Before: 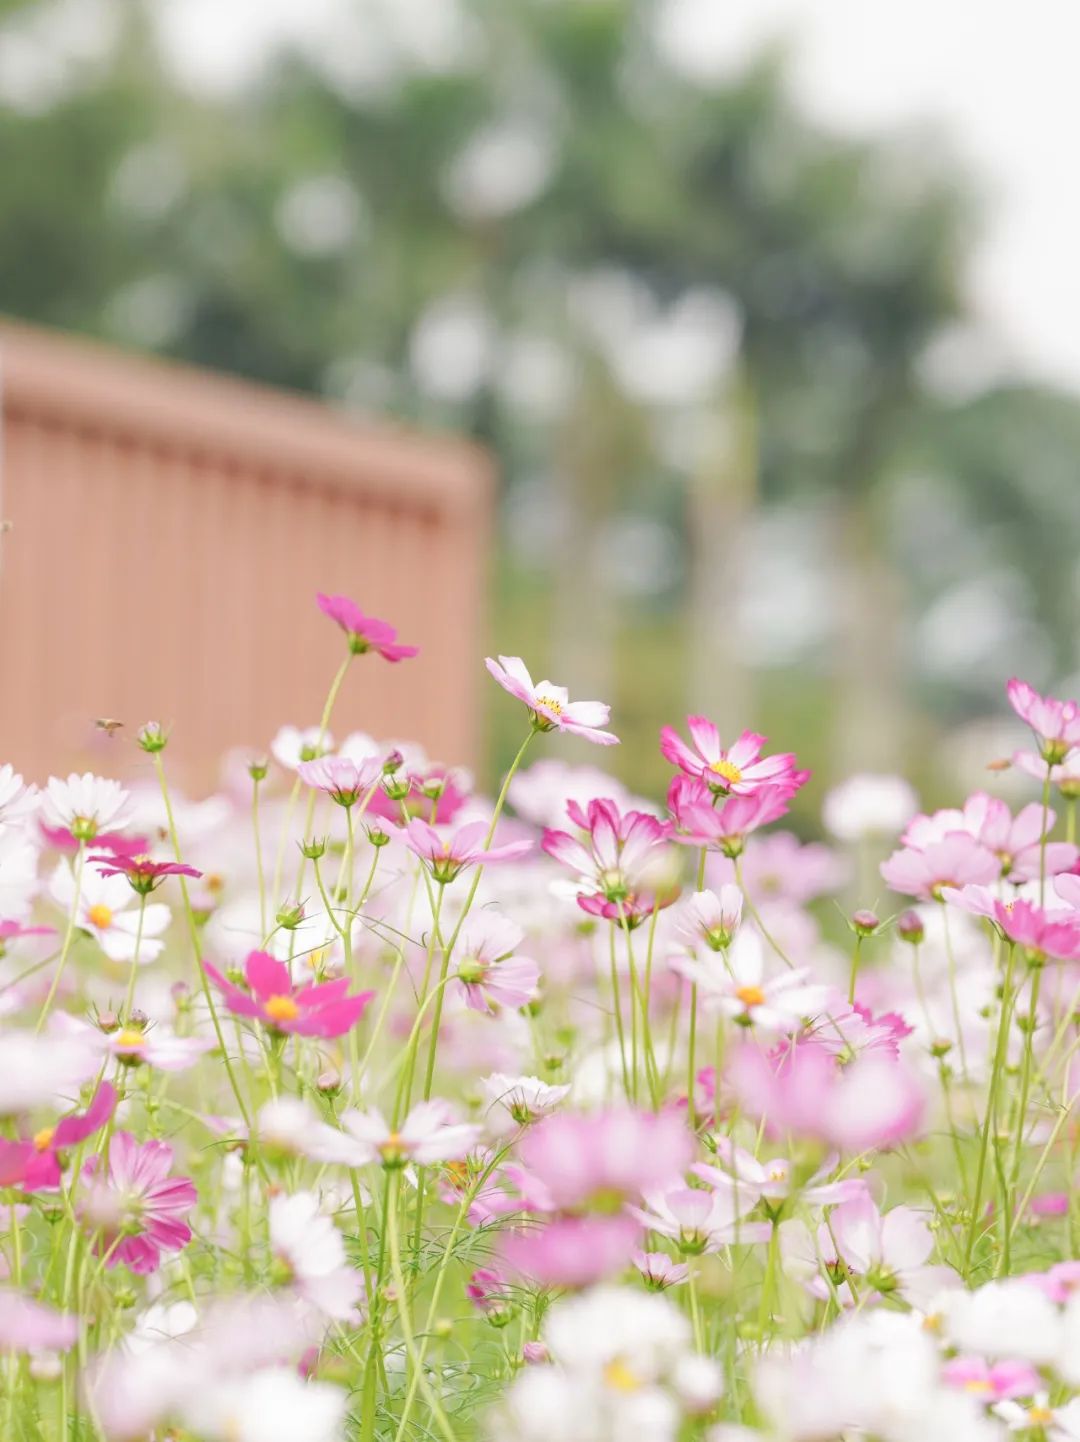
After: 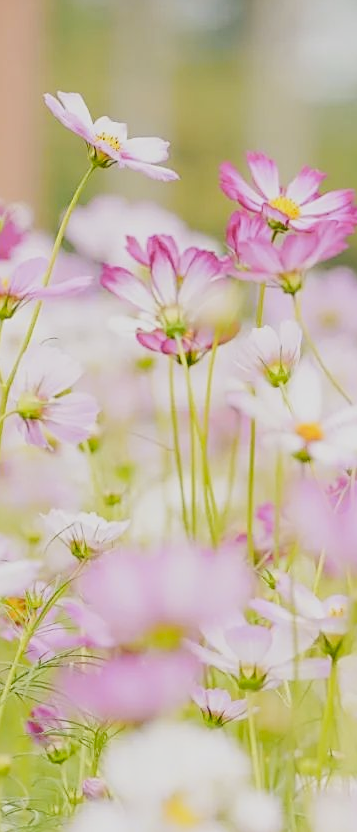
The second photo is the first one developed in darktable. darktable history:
filmic rgb: black relative exposure -7.65 EV, white relative exposure 4.56 EV, hardness 3.61
crop: left 40.878%, top 39.176%, right 25.993%, bottom 3.081%
color contrast: green-magenta contrast 0.85, blue-yellow contrast 1.25, unbound 0
sharpen: on, module defaults
shadows and highlights: shadows 0, highlights 40
